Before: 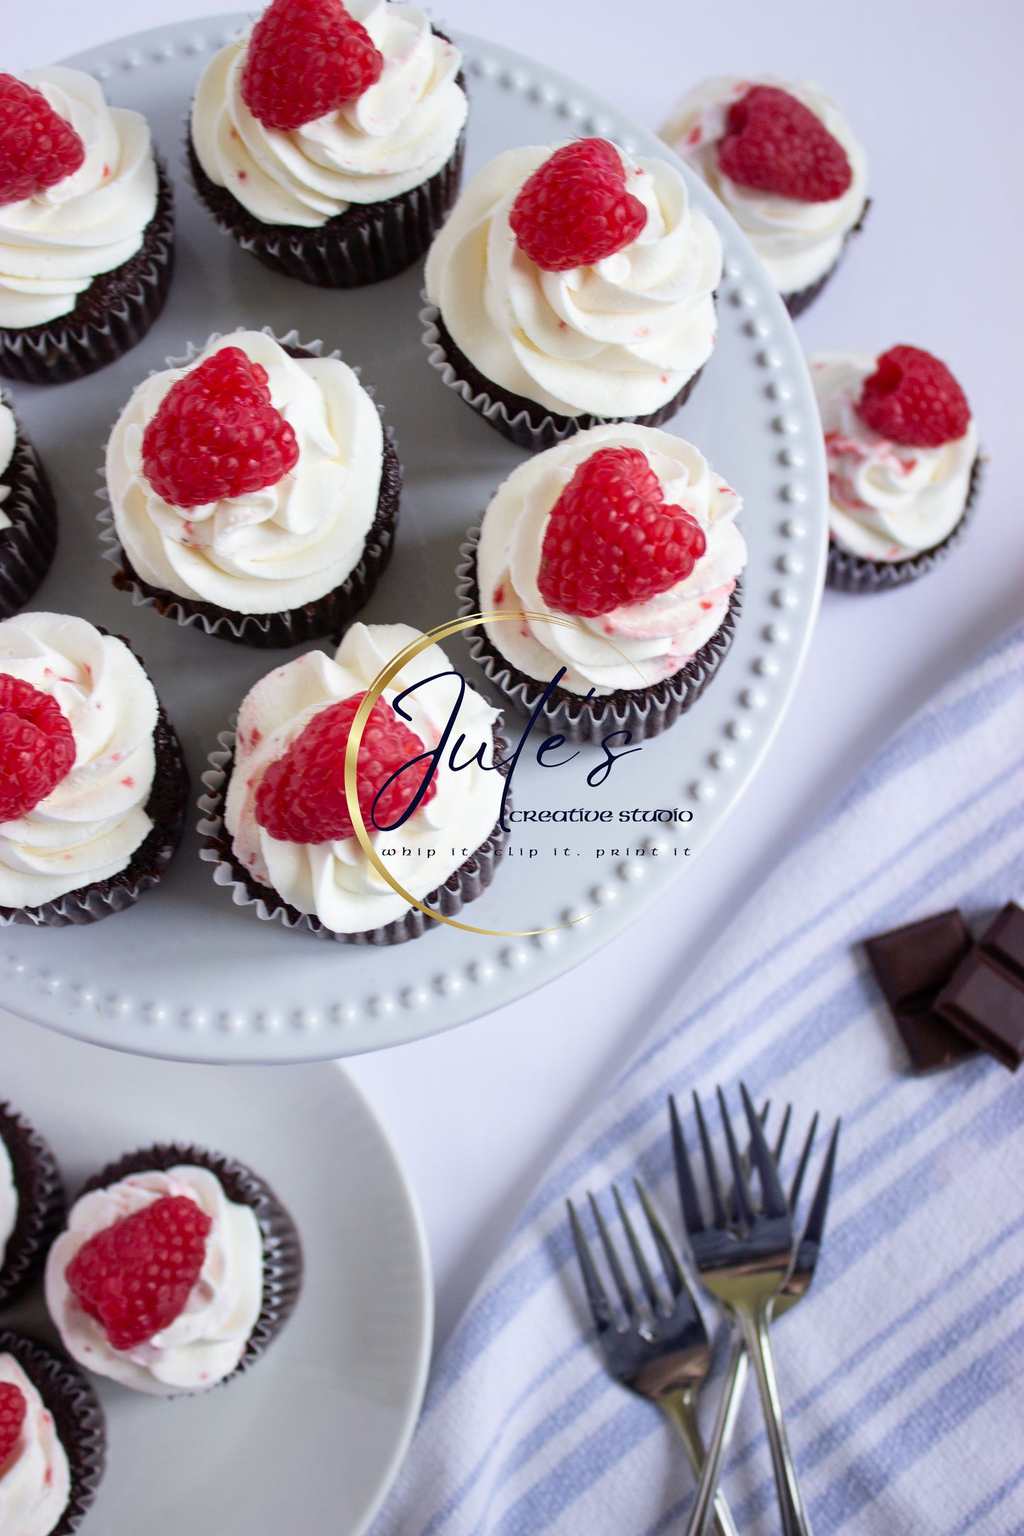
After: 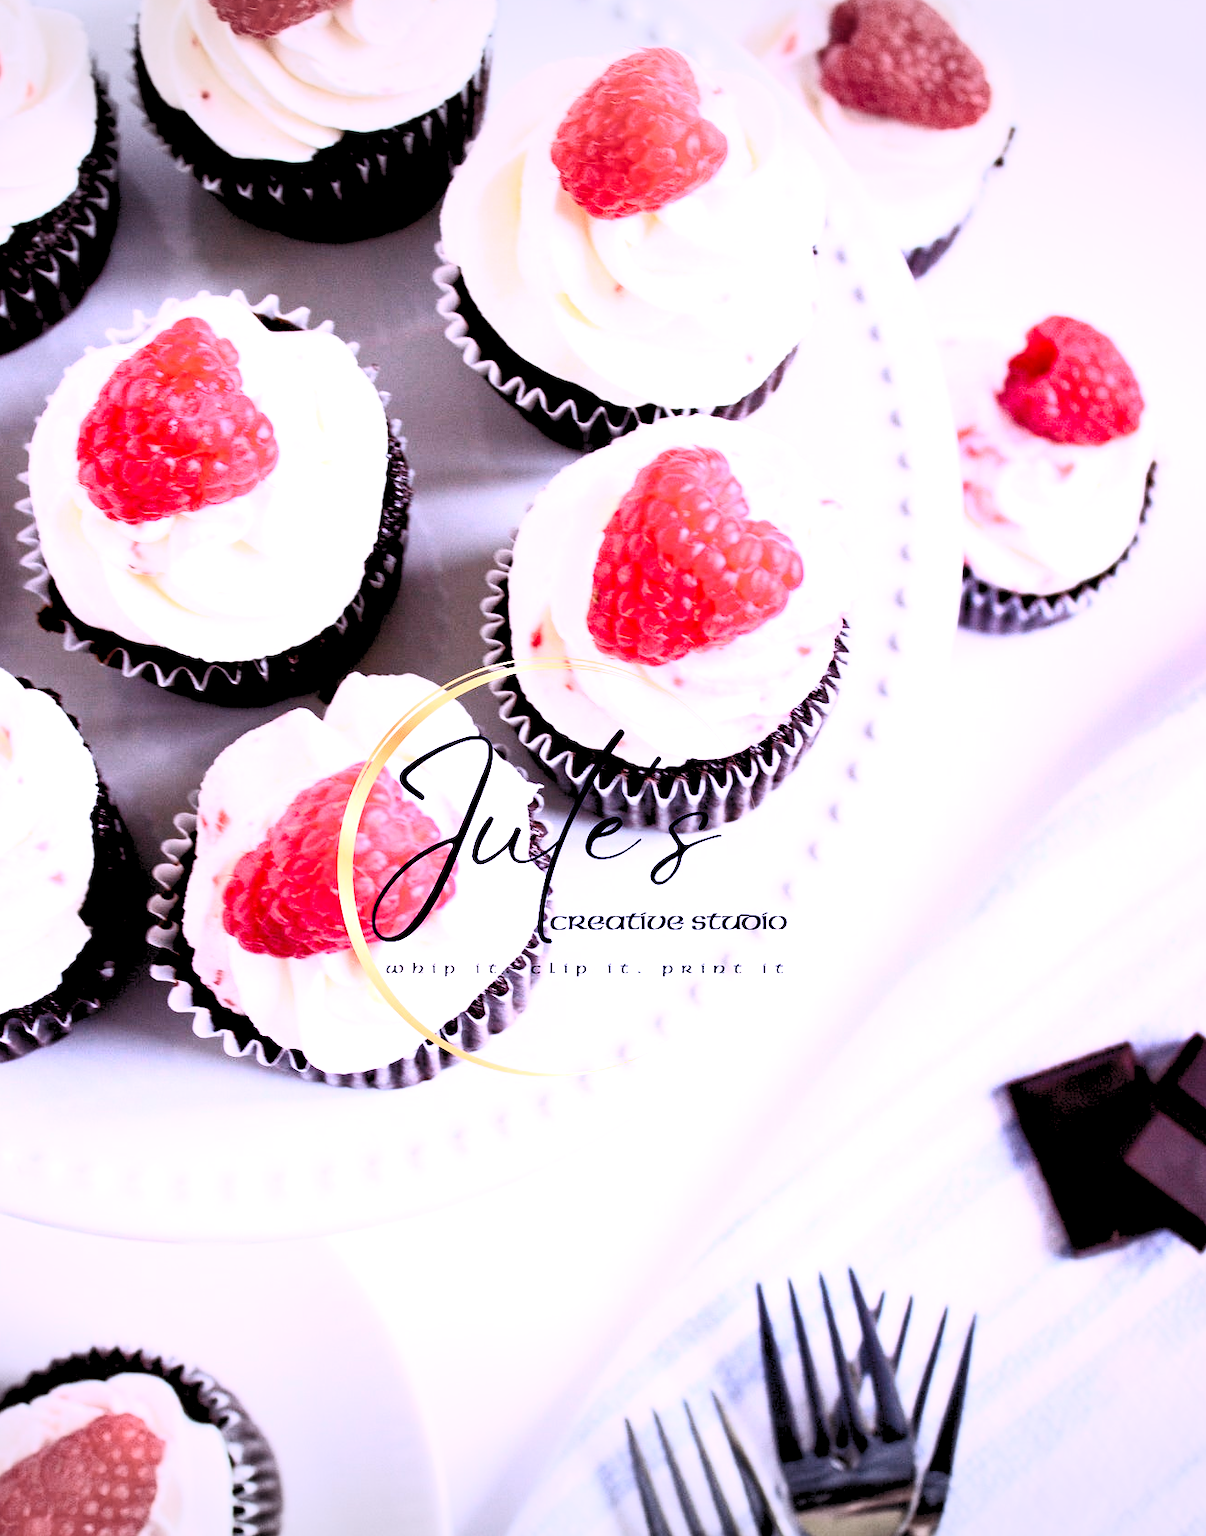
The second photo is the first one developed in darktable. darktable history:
crop: left 8.155%, top 6.611%, bottom 15.385%
tone equalizer: -8 EV -0.75 EV, -7 EV -0.7 EV, -6 EV -0.6 EV, -5 EV -0.4 EV, -3 EV 0.4 EV, -2 EV 0.6 EV, -1 EV 0.7 EV, +0 EV 0.75 EV, edges refinement/feathering 500, mask exposure compensation -1.57 EV, preserve details no
color correction: highlights a* -4.18, highlights b* -10.81
white balance: red 1.188, blue 1.11
levels: levels [0.072, 0.414, 0.976]
contrast brightness saturation: contrast 0.39, brightness 0.1
vignetting: fall-off start 100%, brightness -0.282, width/height ratio 1.31
